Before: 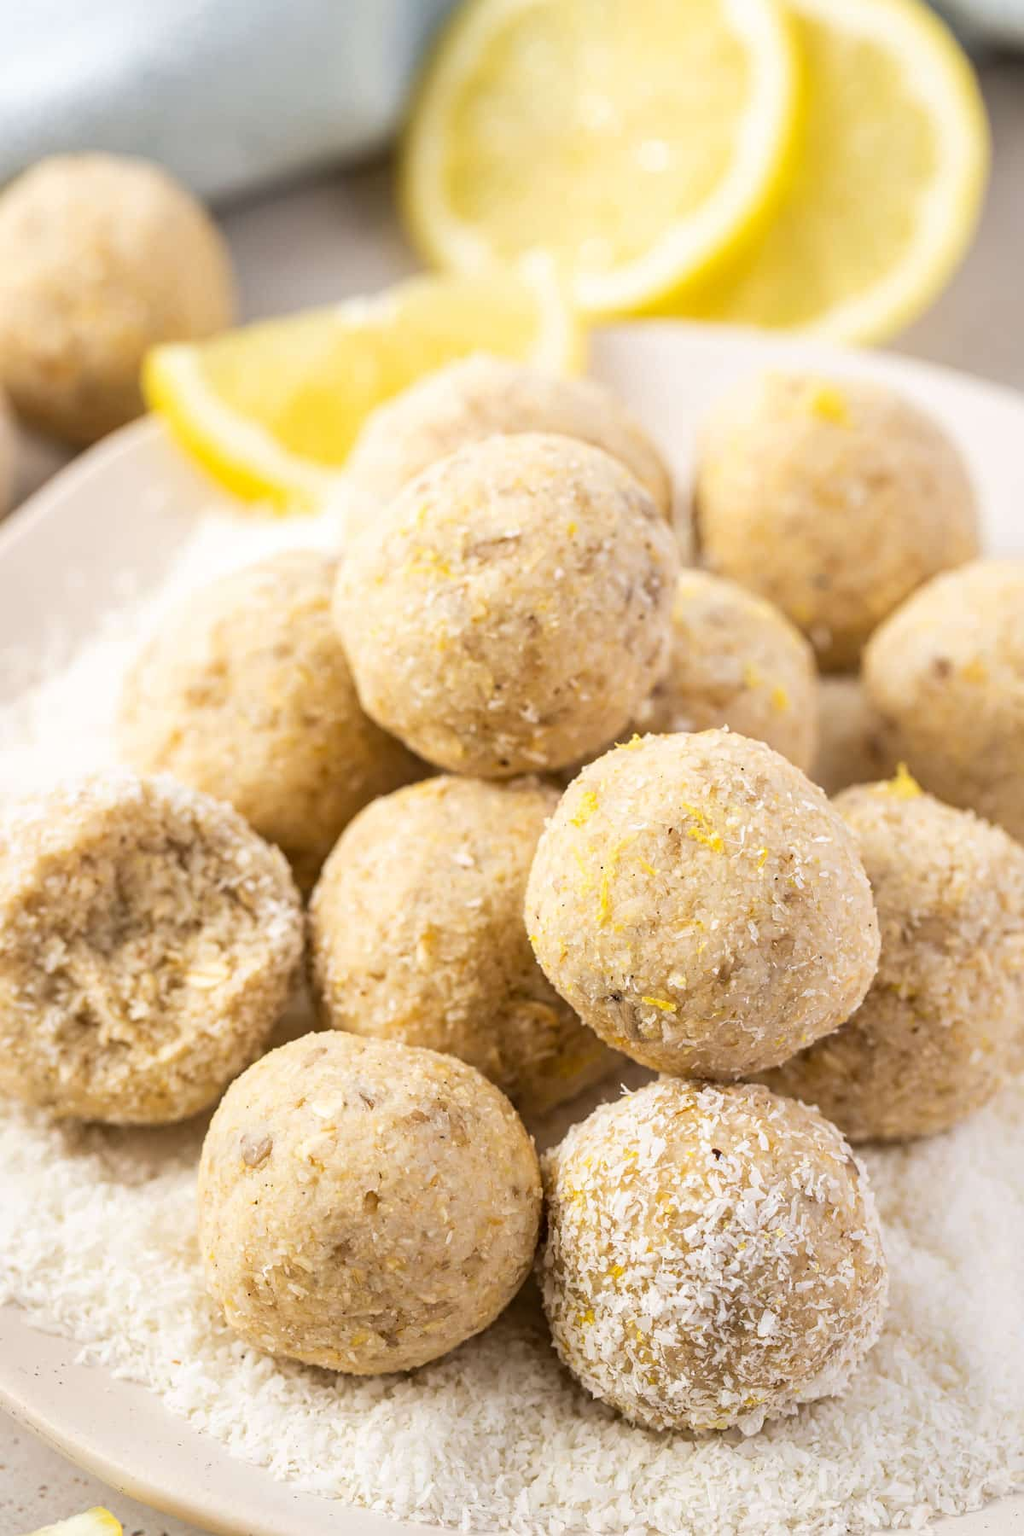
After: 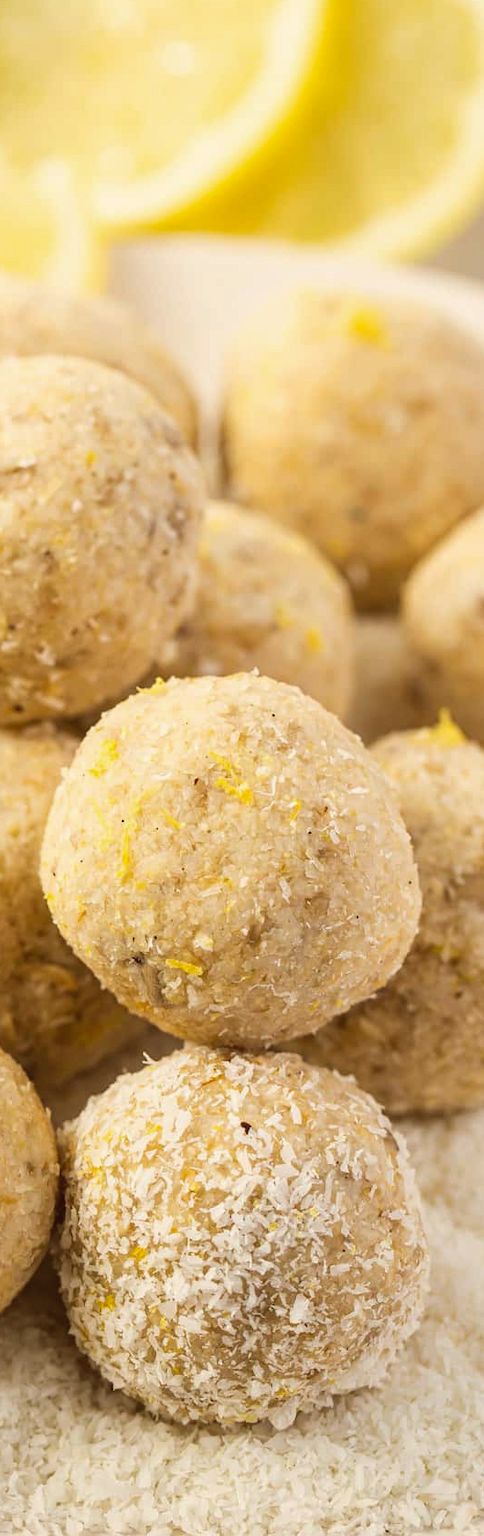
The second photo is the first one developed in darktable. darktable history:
color balance: lift [1.005, 1.002, 0.998, 0.998], gamma [1, 1.021, 1.02, 0.979], gain [0.923, 1.066, 1.056, 0.934]
crop: left 47.628%, top 6.643%, right 7.874%
